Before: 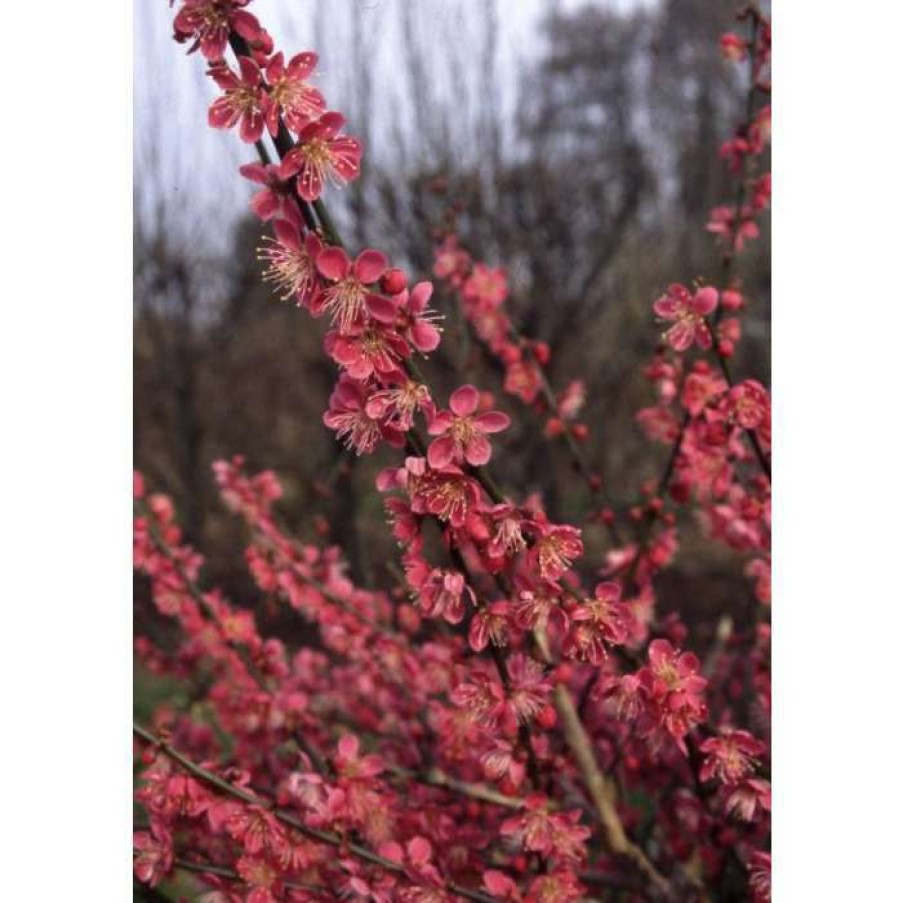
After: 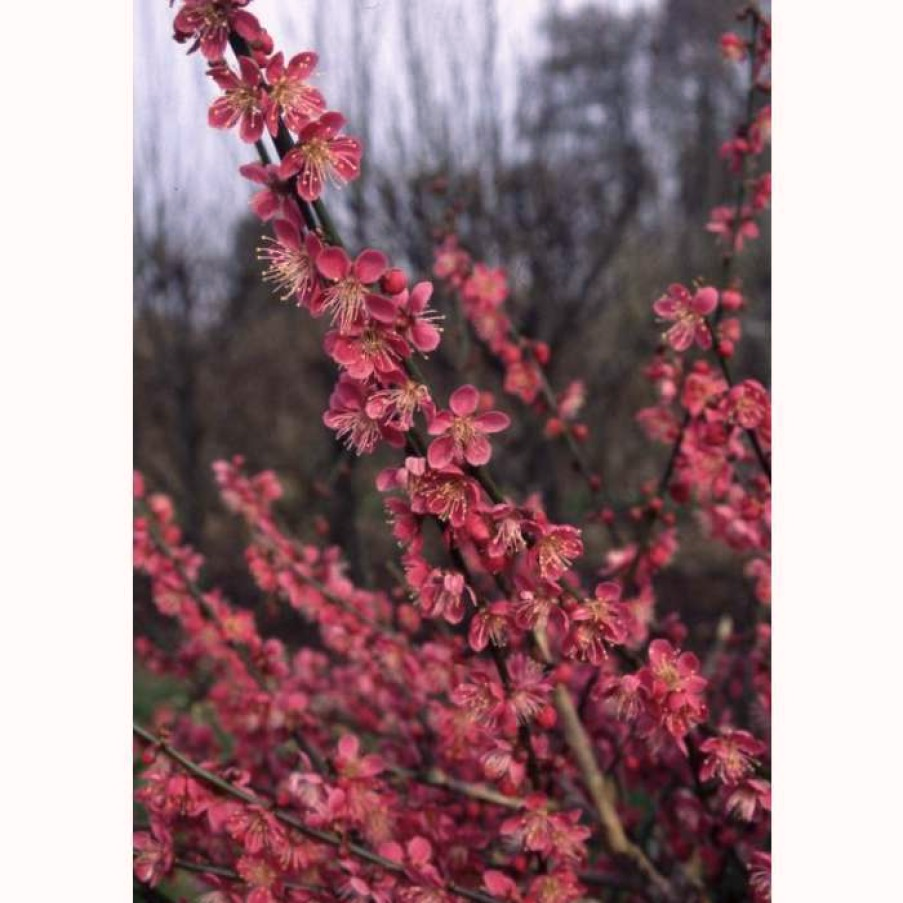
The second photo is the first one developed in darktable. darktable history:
color balance rgb: power › chroma 0.987%, power › hue 252.6°, highlights gain › chroma 1.428%, highlights gain › hue 51.89°, perceptual saturation grading › global saturation -0.041%
